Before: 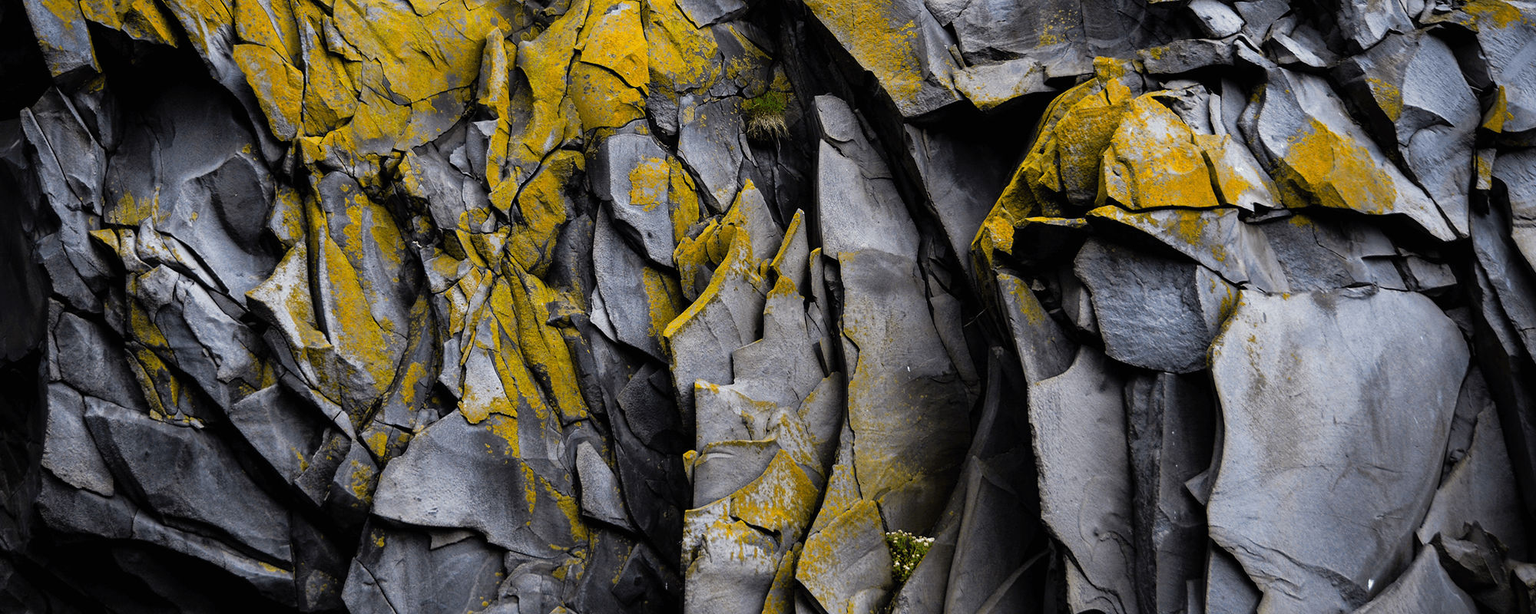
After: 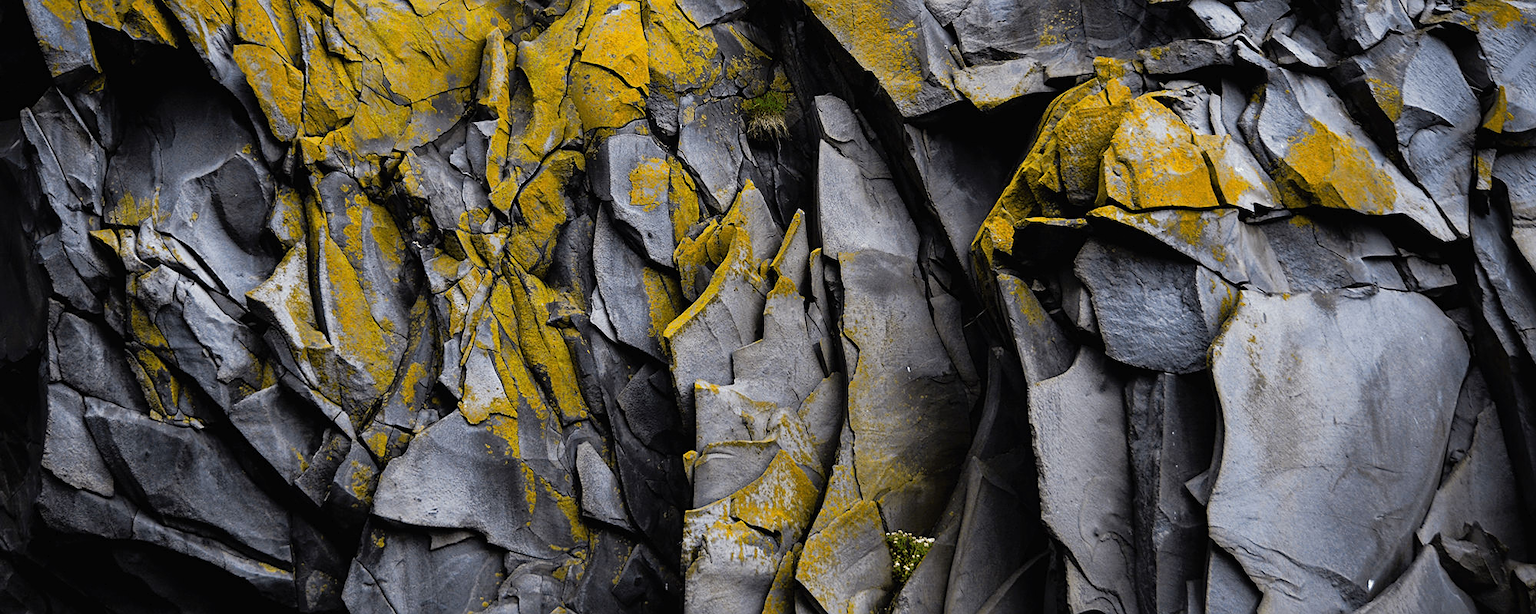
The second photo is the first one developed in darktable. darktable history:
tone curve: curves: ch0 [(0, 0) (0.003, 0.012) (0.011, 0.015) (0.025, 0.027) (0.044, 0.045) (0.069, 0.064) (0.1, 0.093) (0.136, 0.133) (0.177, 0.177) (0.224, 0.221) (0.277, 0.272) (0.335, 0.342) (0.399, 0.398) (0.468, 0.462) (0.543, 0.547) (0.623, 0.624) (0.709, 0.711) (0.801, 0.792) (0.898, 0.889) (1, 1)], color space Lab, independent channels, preserve colors none
sharpen: amount 0.203
